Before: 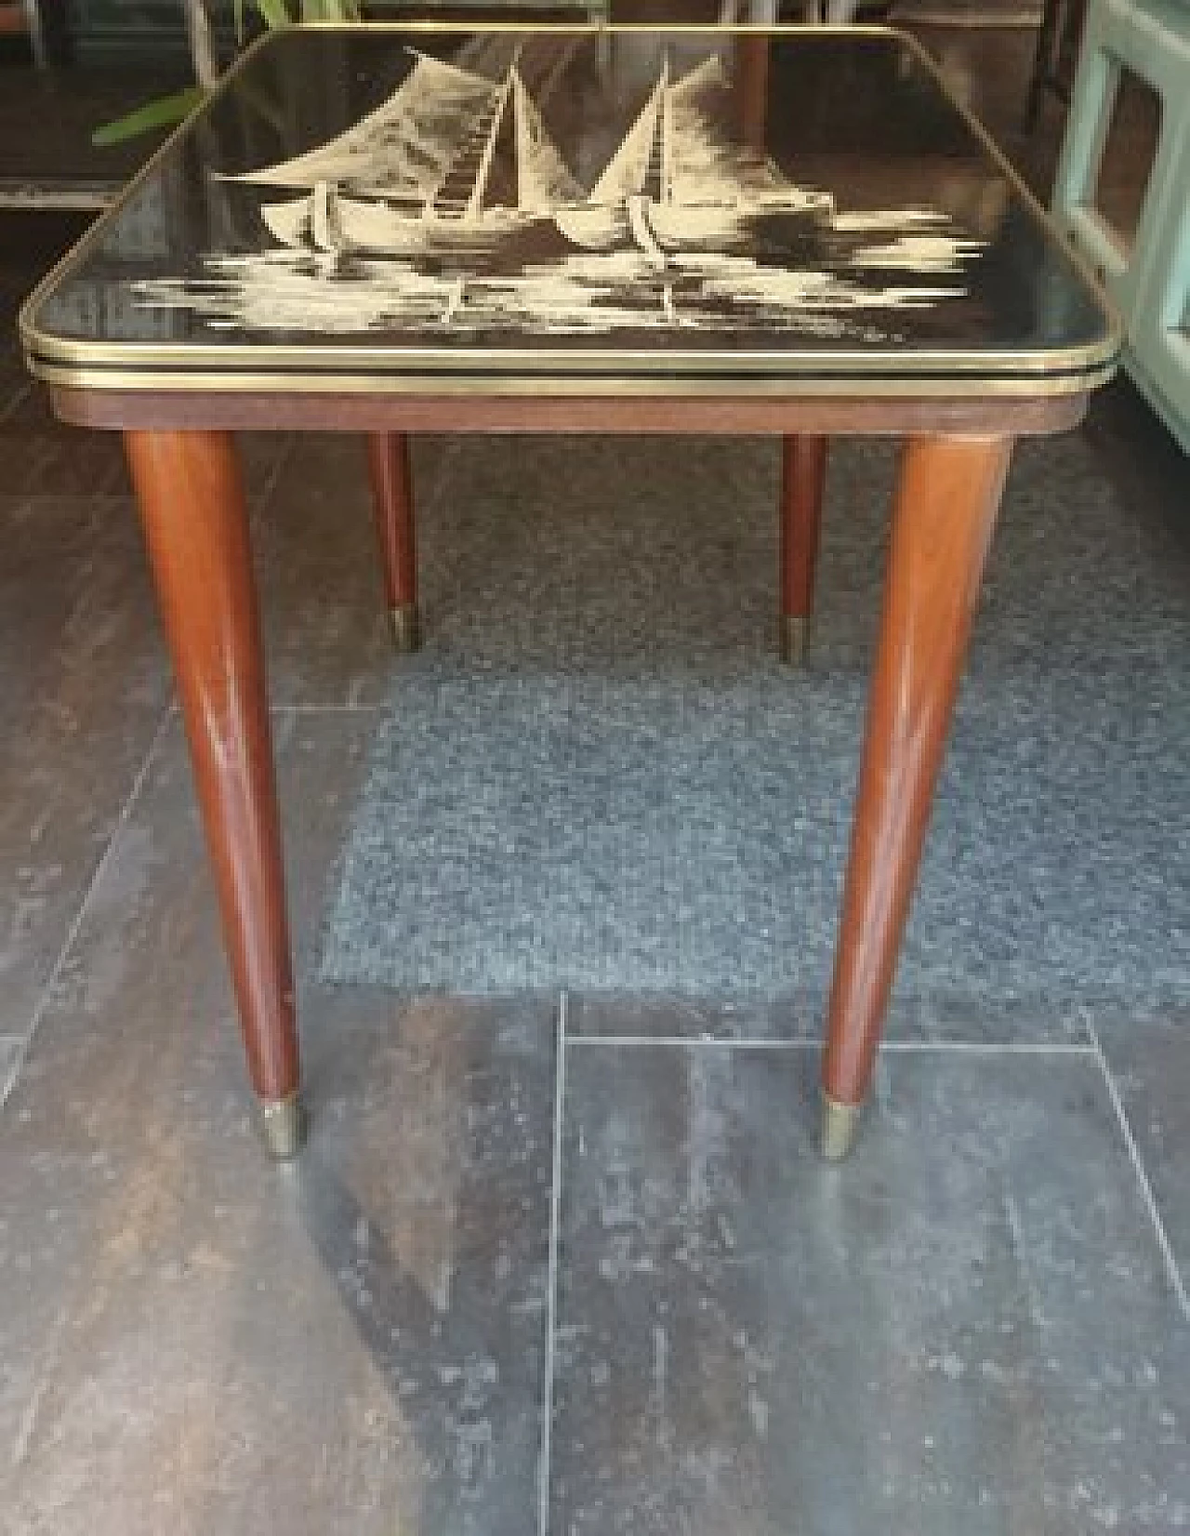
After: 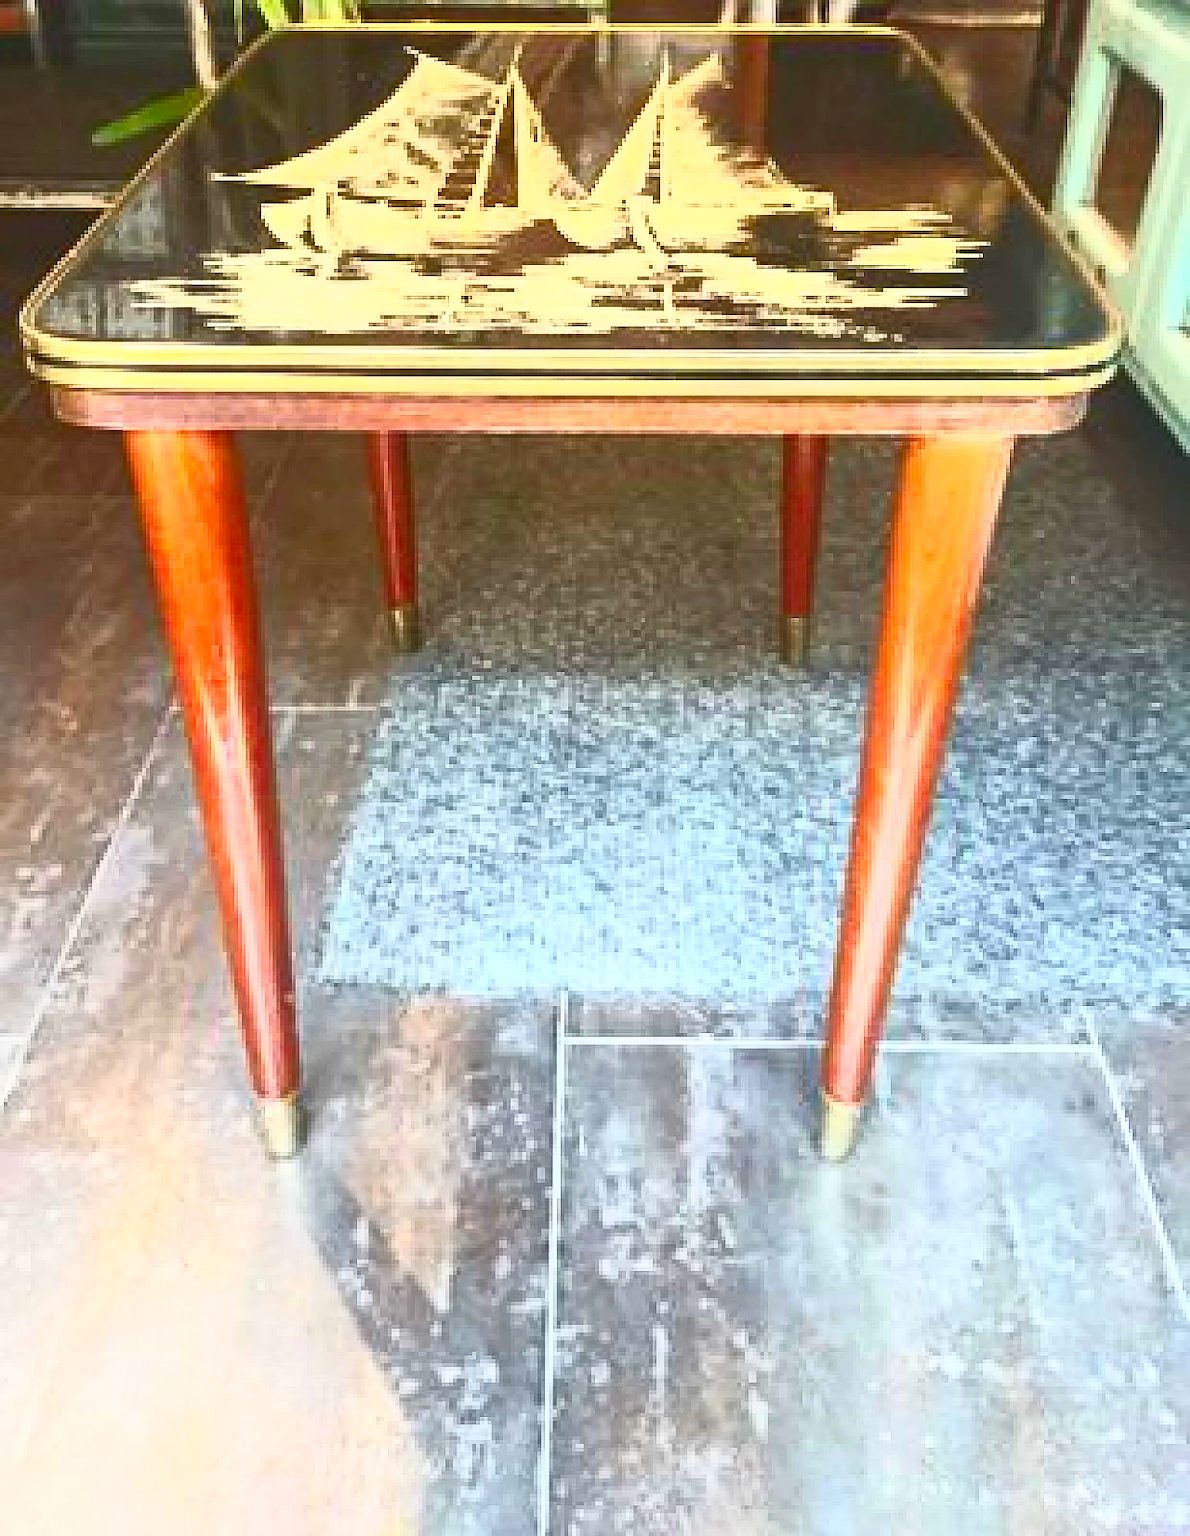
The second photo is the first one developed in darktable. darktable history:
contrast brightness saturation: contrast 0.993, brightness 0.997, saturation 0.996
